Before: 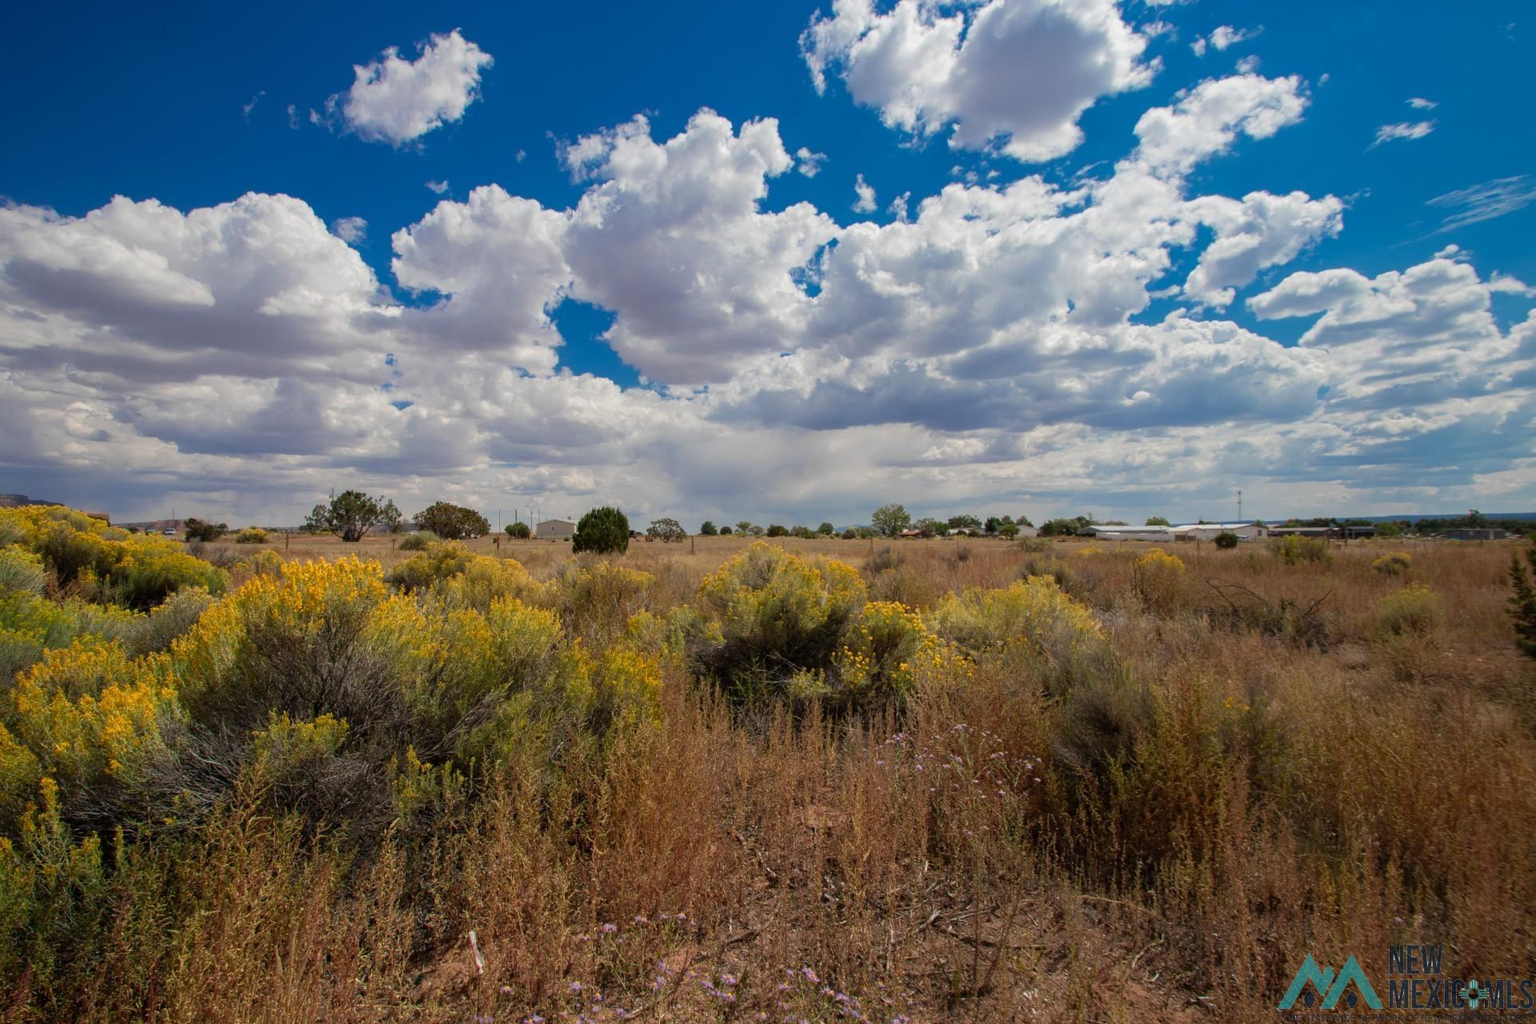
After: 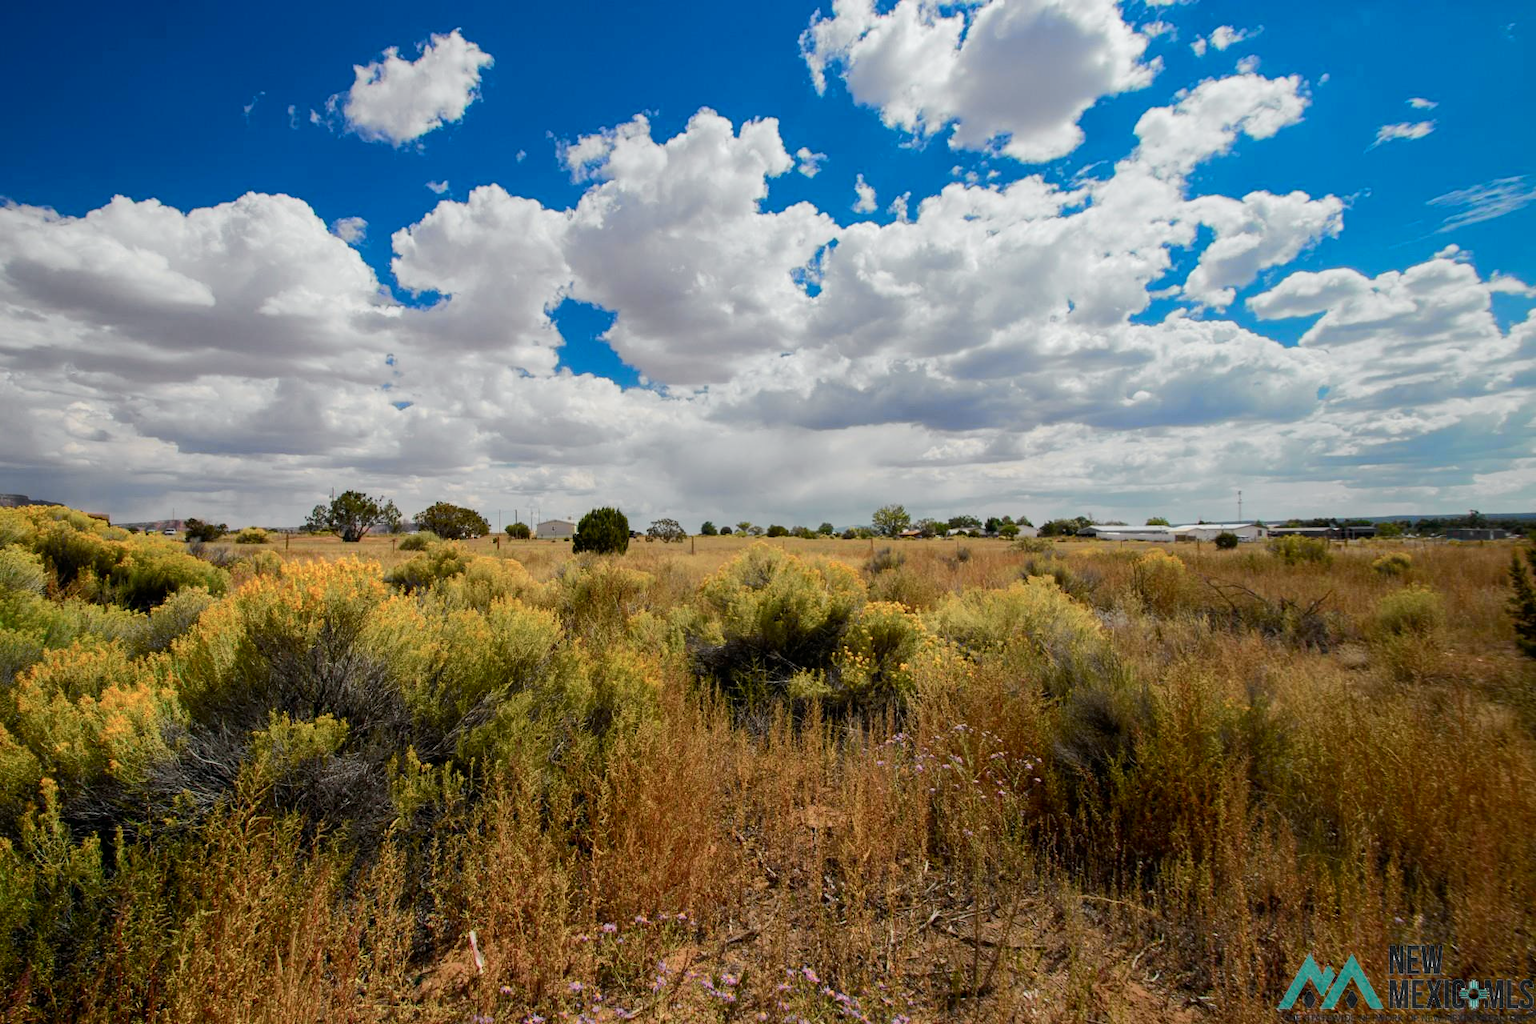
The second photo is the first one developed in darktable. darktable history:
tone curve: curves: ch0 [(0, 0) (0.037, 0.011) (0.131, 0.108) (0.279, 0.279) (0.476, 0.554) (0.617, 0.693) (0.704, 0.77) (0.813, 0.852) (0.916, 0.924) (1, 0.993)]; ch1 [(0, 0) (0.318, 0.278) (0.444, 0.427) (0.493, 0.492) (0.508, 0.502) (0.534, 0.531) (0.562, 0.571) (0.626, 0.667) (0.746, 0.764) (1, 1)]; ch2 [(0, 0) (0.316, 0.292) (0.381, 0.37) (0.423, 0.448) (0.476, 0.492) (0.502, 0.498) (0.522, 0.518) (0.533, 0.532) (0.586, 0.631) (0.634, 0.663) (0.7, 0.7) (0.861, 0.808) (1, 0.951)], color space Lab, independent channels, preserve colors none
